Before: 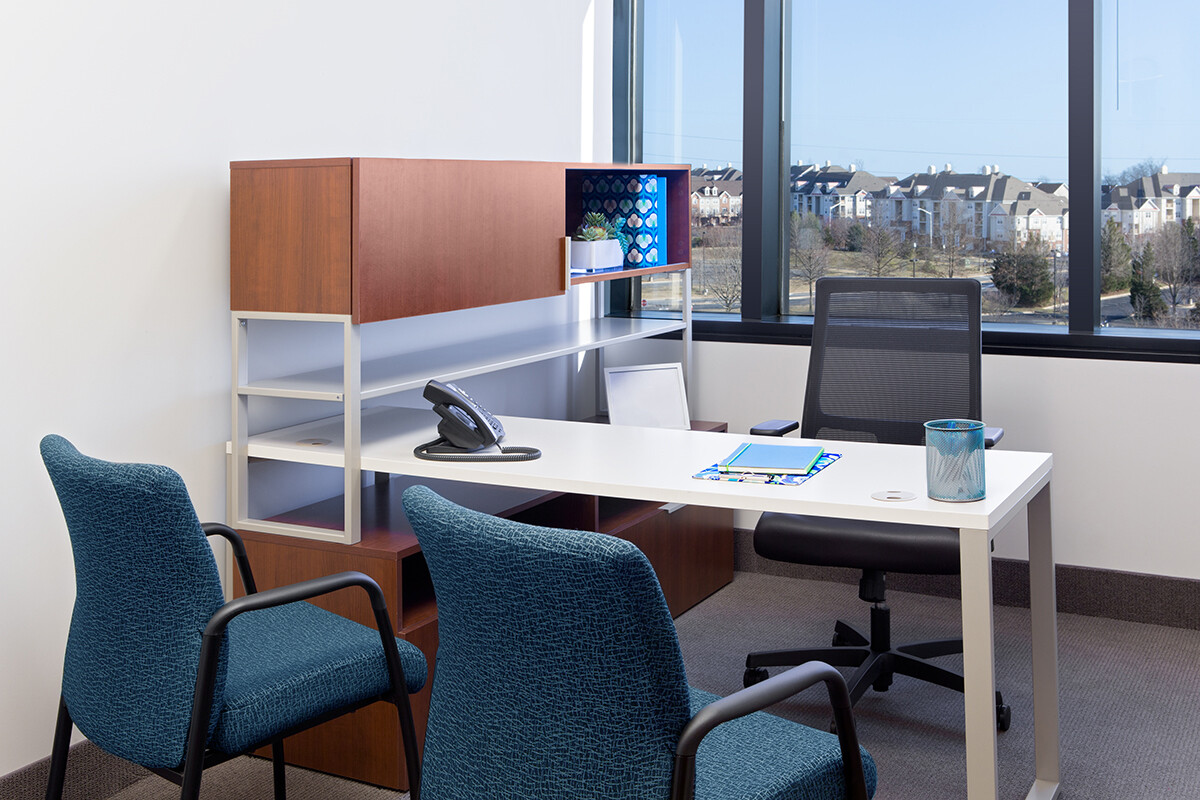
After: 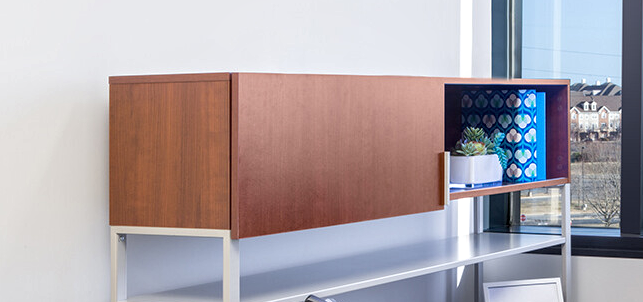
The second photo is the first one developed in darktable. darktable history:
crop: left 10.121%, top 10.631%, right 36.218%, bottom 51.526%
local contrast: detail 130%
